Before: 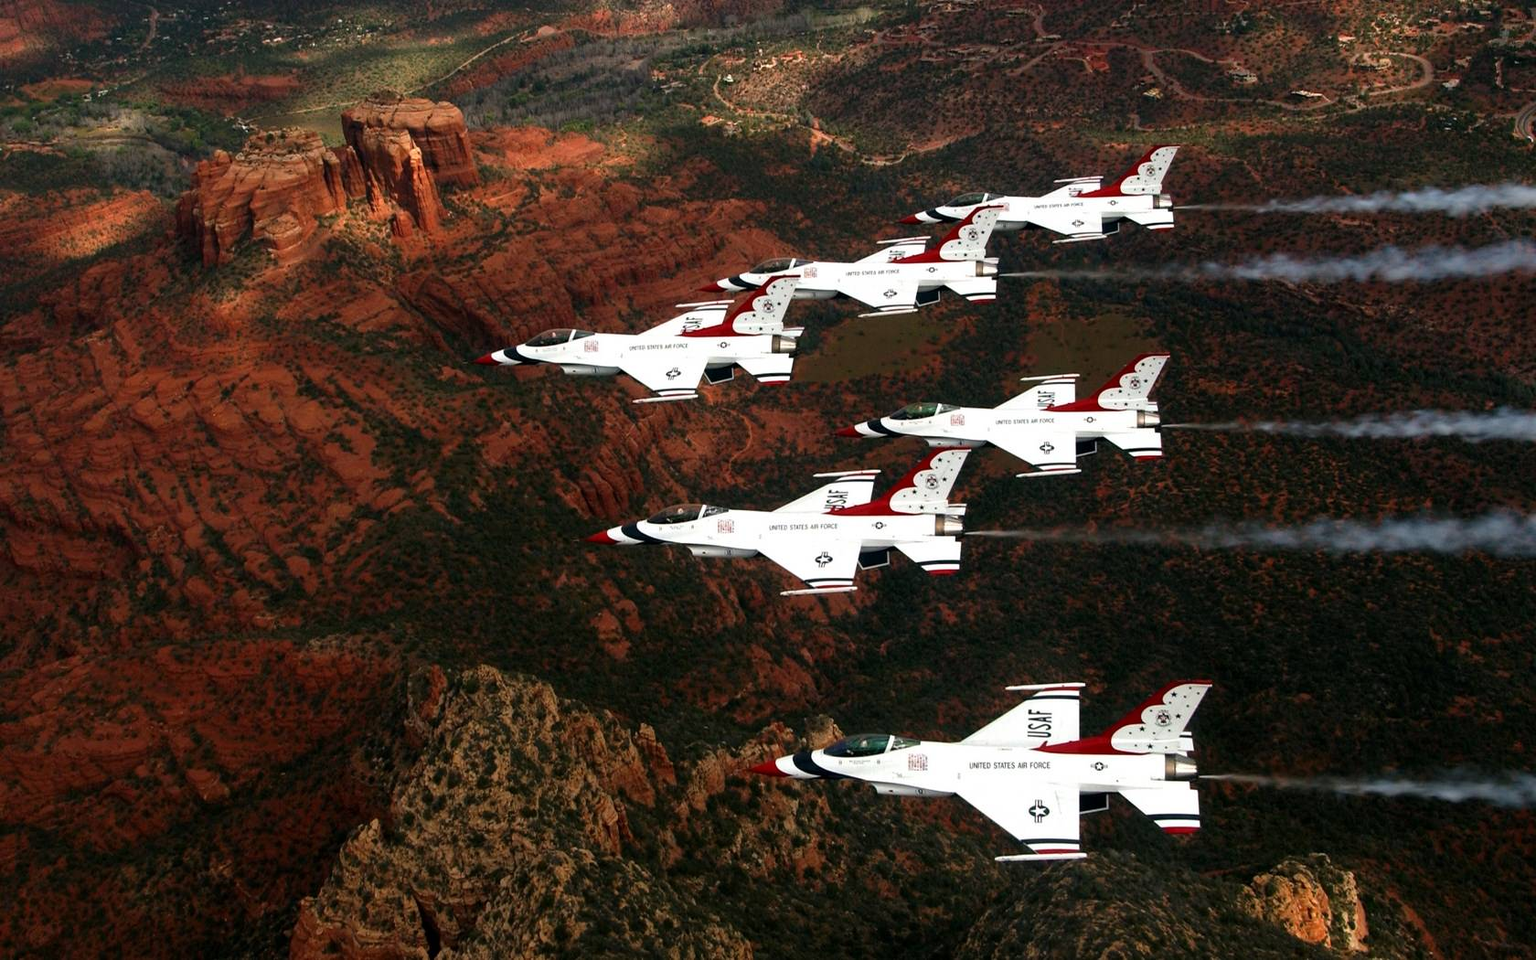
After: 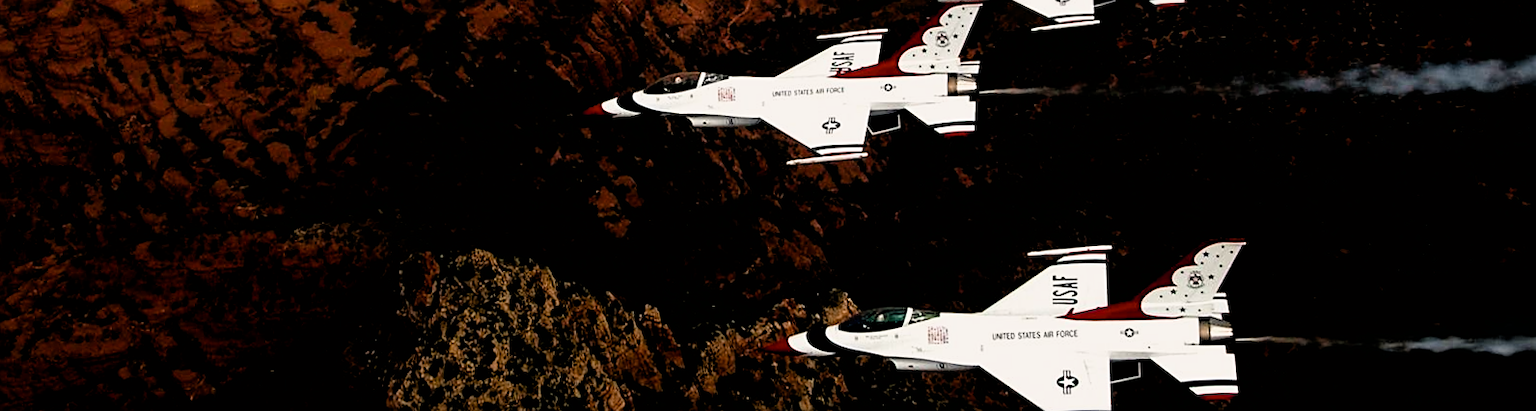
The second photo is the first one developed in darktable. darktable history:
rotate and perspective: rotation -2.12°, lens shift (vertical) 0.009, lens shift (horizontal) -0.008, automatic cropping original format, crop left 0.036, crop right 0.964, crop top 0.05, crop bottom 0.959
filmic rgb: black relative exposure -3.92 EV, white relative exposure 3.14 EV, hardness 2.87
sharpen: on, module defaults
exposure: black level correction 0.006, exposure -0.226 EV, compensate highlight preservation false
color calibration: x 0.342, y 0.356, temperature 5122 K
color balance rgb: shadows lift › chroma 1%, shadows lift › hue 28.8°, power › hue 60°, highlights gain › chroma 1%, highlights gain › hue 60°, global offset › luminance 0.25%, perceptual saturation grading › highlights -20%, perceptual saturation grading › shadows 20%, perceptual brilliance grading › highlights 10%, perceptual brilliance grading › shadows -5%, global vibrance 19.67%
crop: top 45.551%, bottom 12.262%
white balance: red 1, blue 1
